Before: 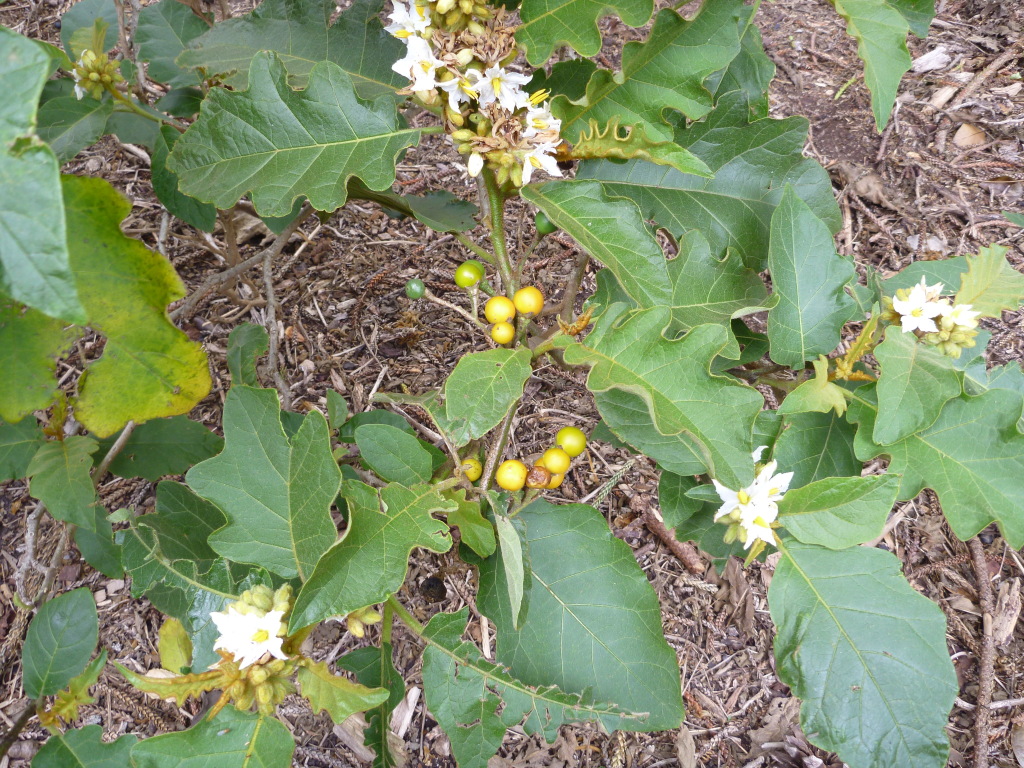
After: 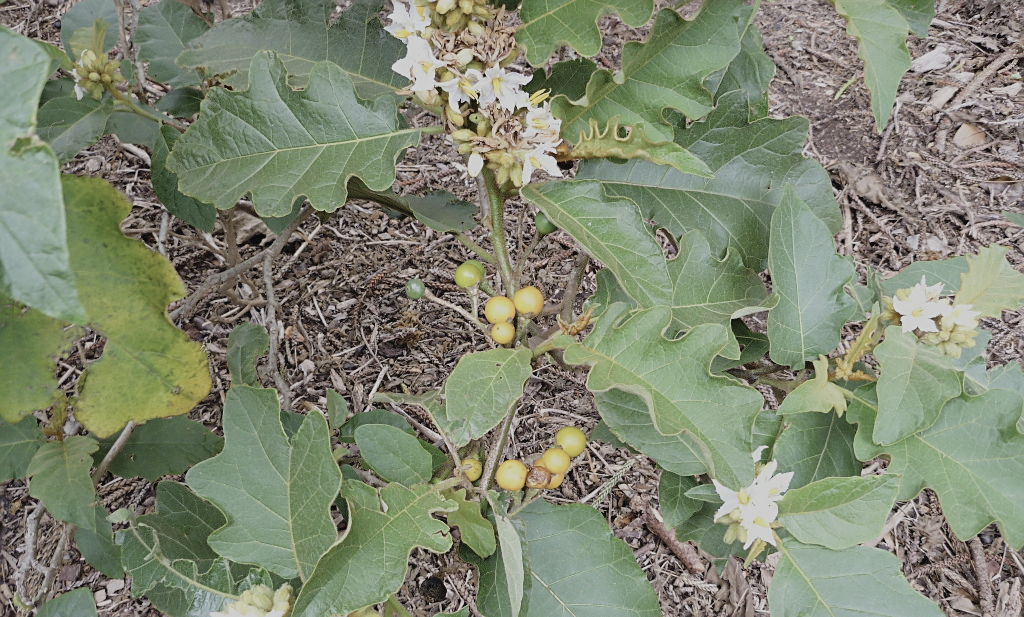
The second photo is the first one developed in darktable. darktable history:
crop: bottom 19.616%
sharpen: on, module defaults
contrast brightness saturation: contrast -0.049, saturation -0.395
filmic rgb: black relative exposure -16 EV, white relative exposure 6.85 EV, hardness 4.69
